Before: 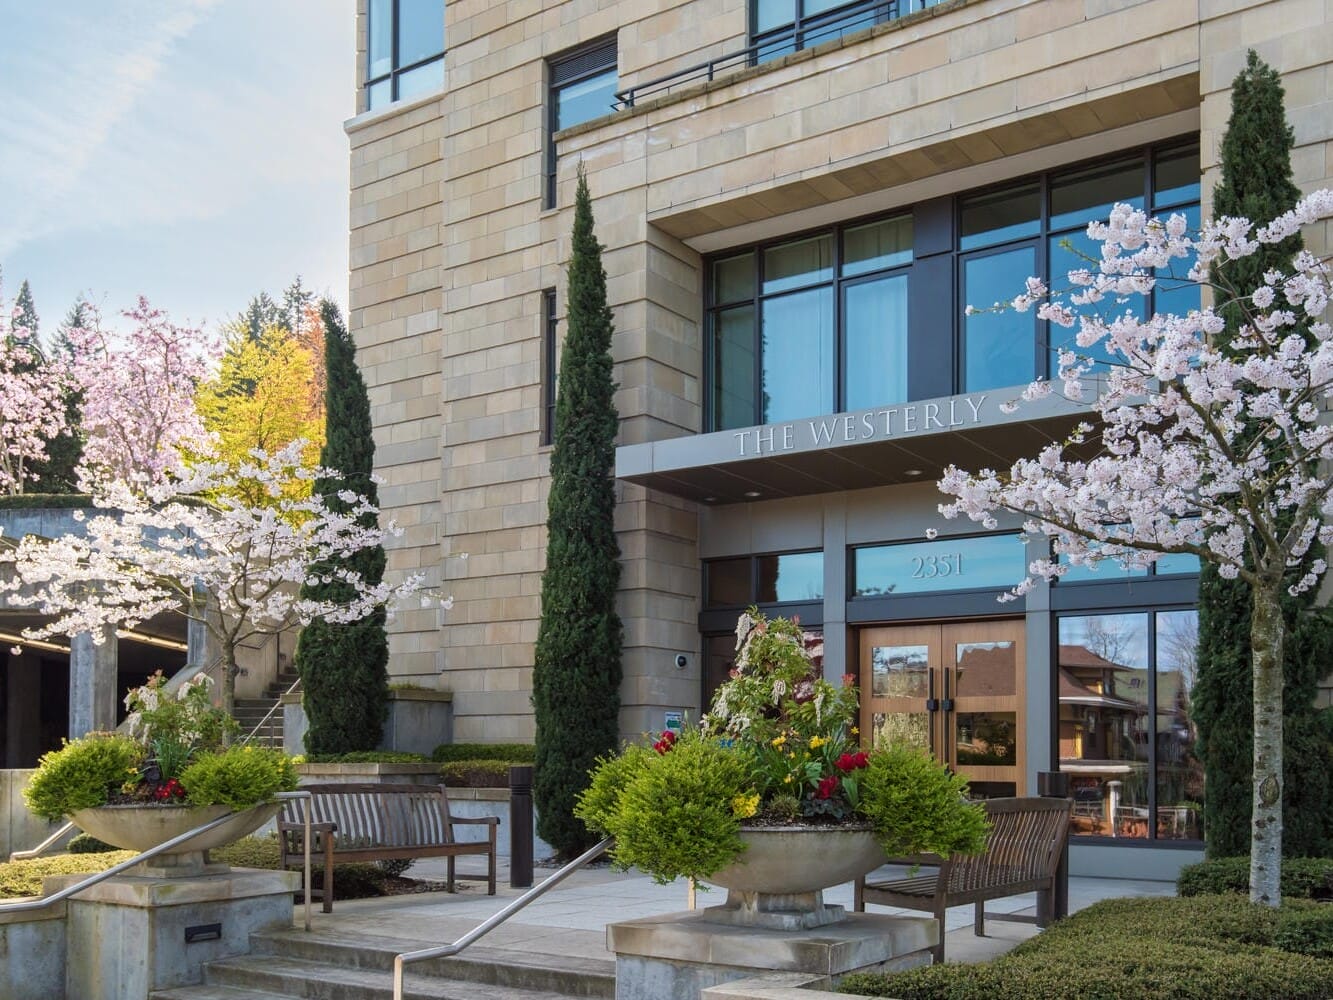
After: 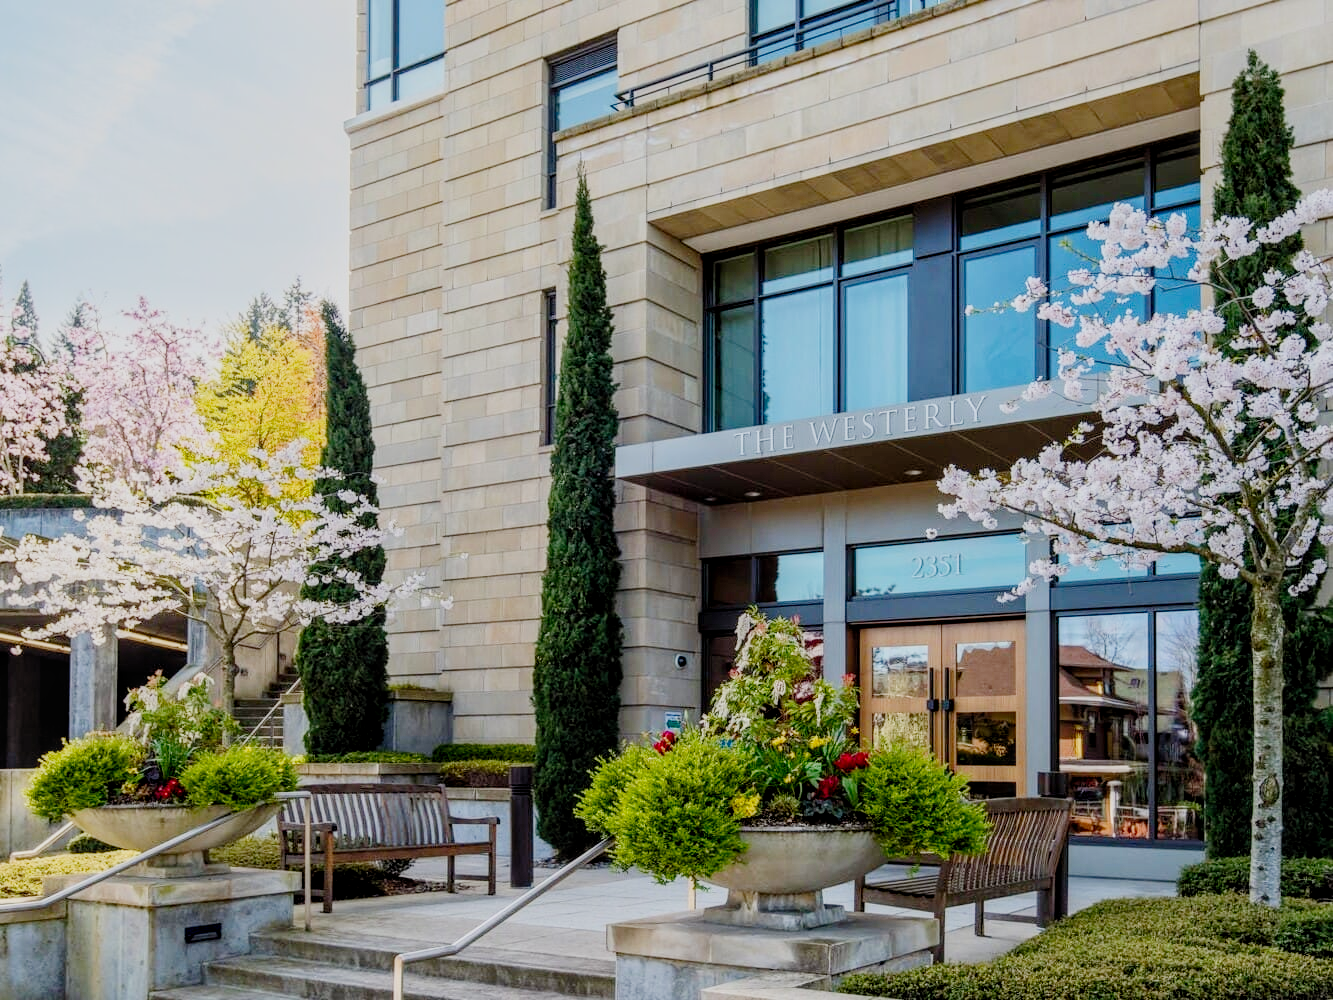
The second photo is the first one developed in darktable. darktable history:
local contrast: on, module defaults
filmic rgb: middle gray luminance 17.8%, black relative exposure -7.52 EV, white relative exposure 8.49 EV, threshold 3 EV, target black luminance 0%, hardness 2.23, latitude 18.88%, contrast 0.87, highlights saturation mix 5.76%, shadows ↔ highlights balance 10.7%, preserve chrominance no, color science v5 (2021), enable highlight reconstruction true
contrast brightness saturation: contrast 0.2, brightness 0.17, saturation 0.225
